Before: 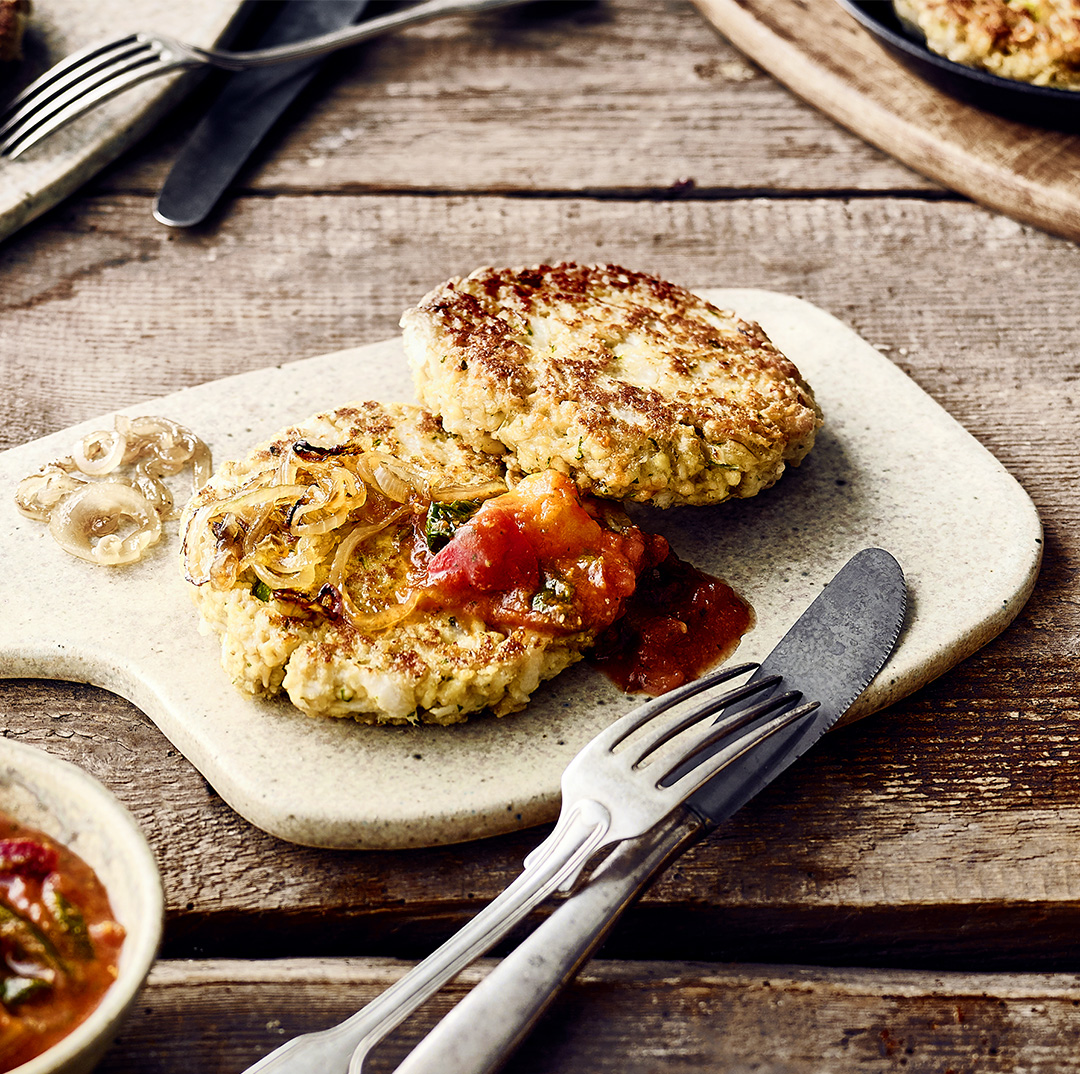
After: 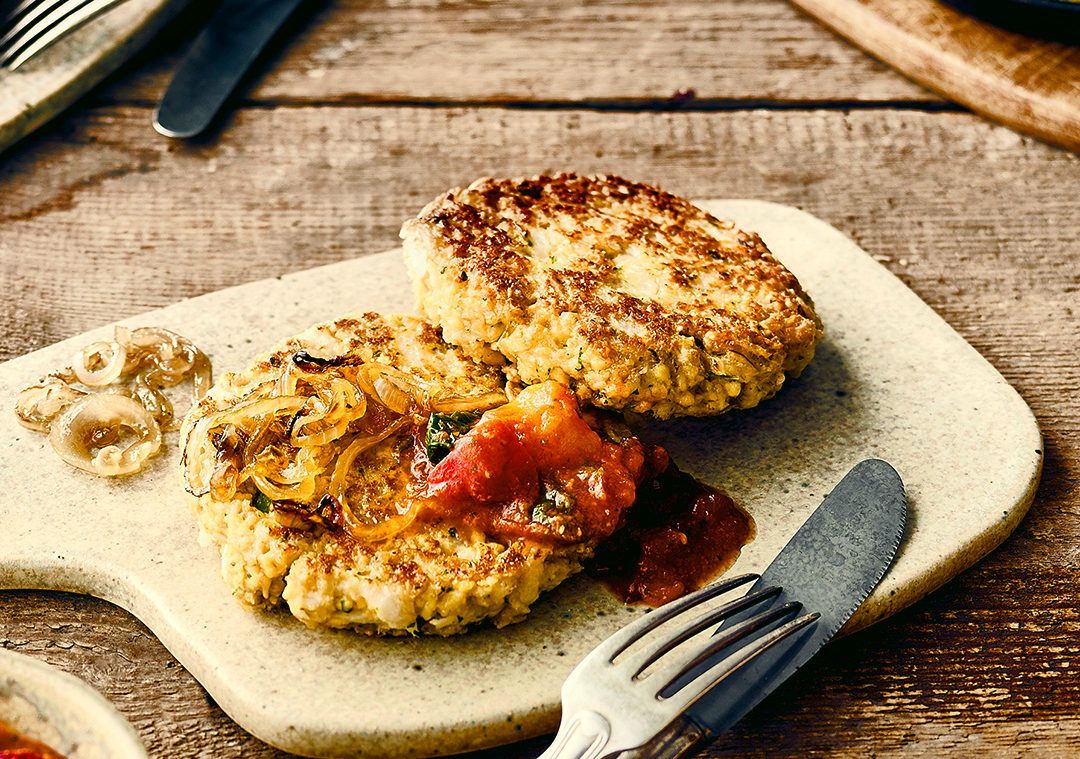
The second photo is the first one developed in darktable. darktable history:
color balance rgb: perceptual saturation grading › global saturation 20%, perceptual saturation grading › highlights -25%, perceptual saturation grading › shadows 50%
crop and rotate: top 8.293%, bottom 20.996%
shadows and highlights: radius 133.83, soften with gaussian
color correction: highlights a* -0.482, highlights b* 9.48, shadows a* -9.48, shadows b* 0.803
